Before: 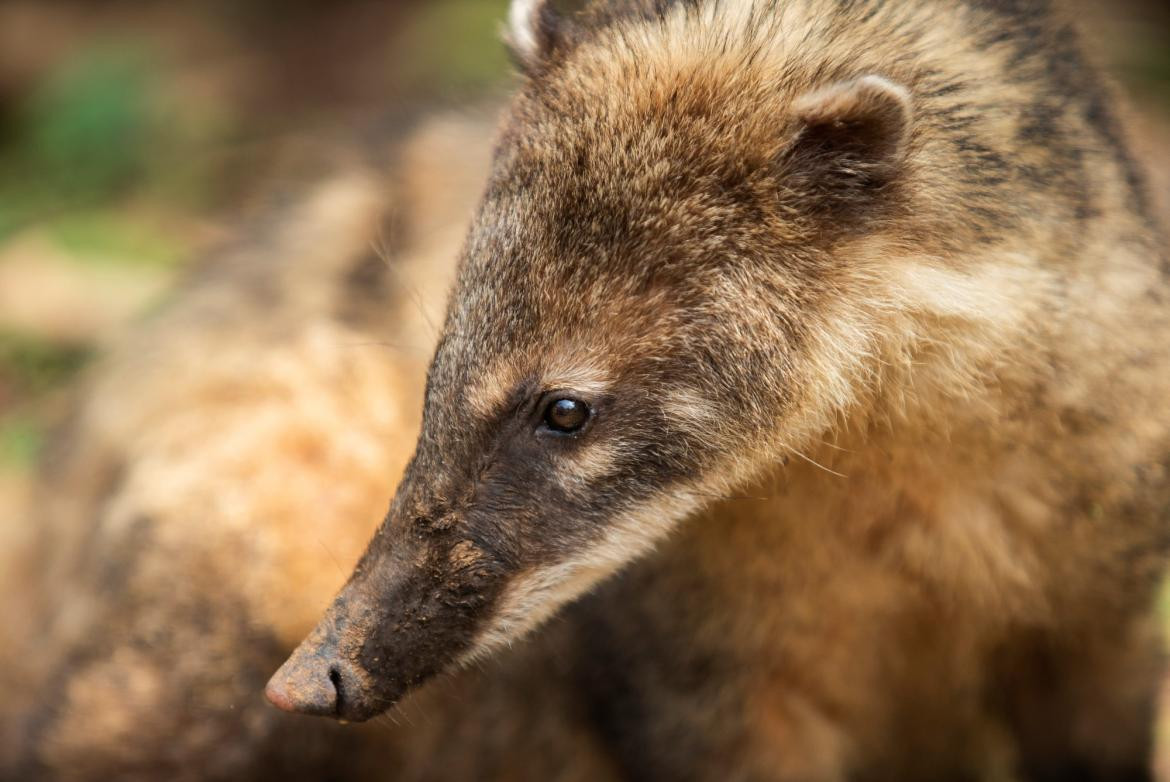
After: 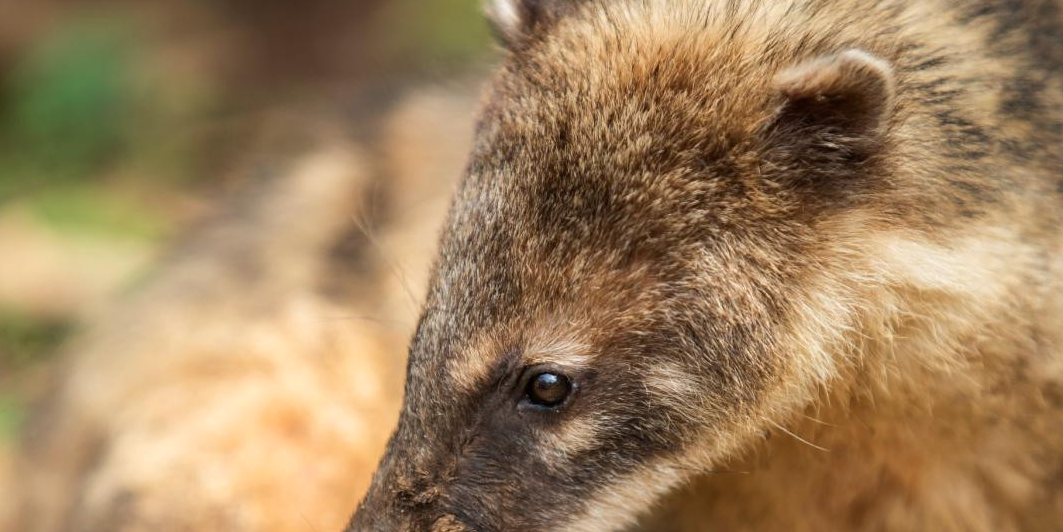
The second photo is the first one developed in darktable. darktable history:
shadows and highlights: radius 95.21, shadows -14.91, white point adjustment 0.17, highlights 32.81, compress 48.58%, soften with gaussian
crop: left 1.569%, top 3.368%, right 7.565%, bottom 28.489%
